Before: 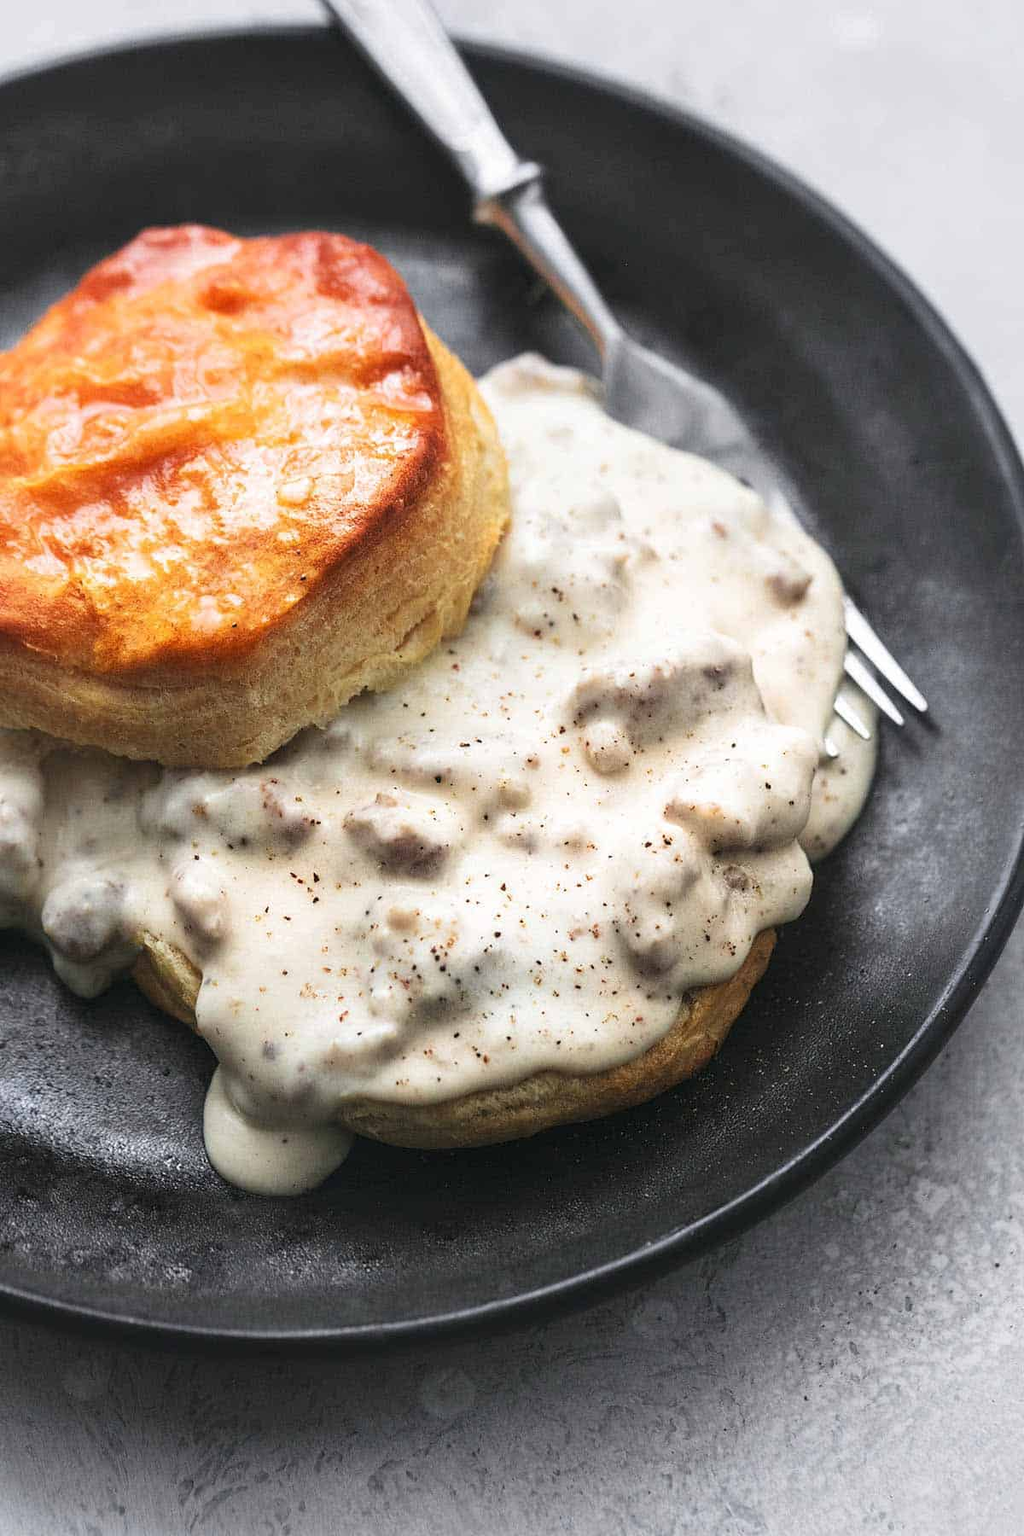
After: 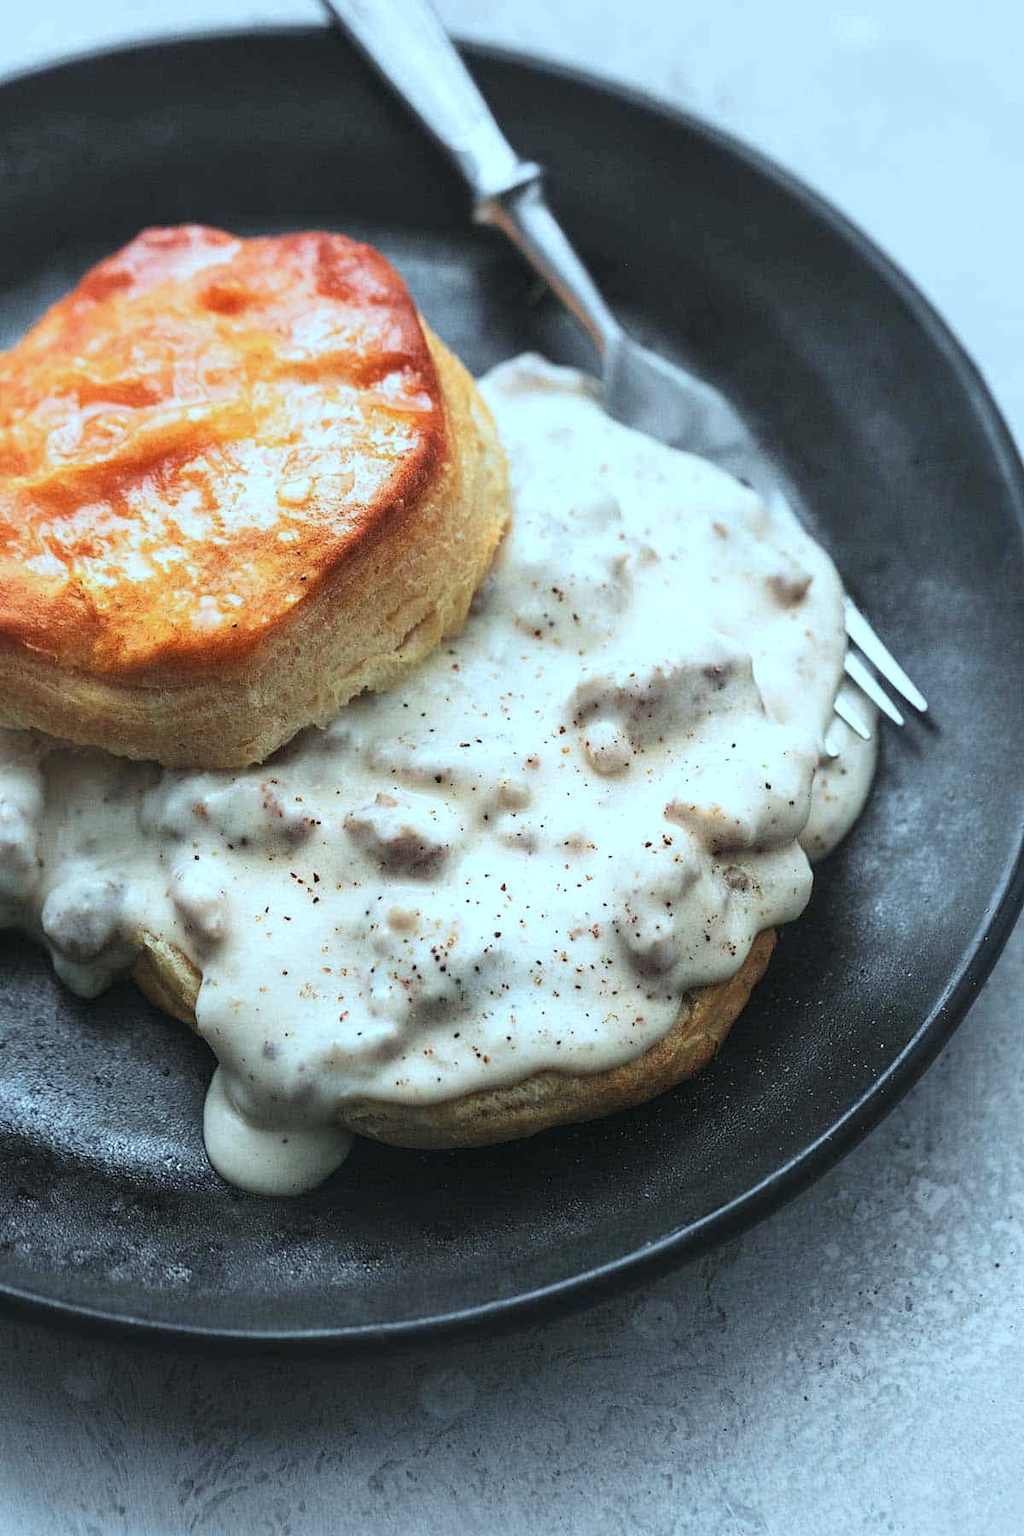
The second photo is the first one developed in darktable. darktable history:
color zones: curves: ch0 [(0.25, 0.5) (0.423, 0.5) (0.443, 0.5) (0.521, 0.756) (0.568, 0.5) (0.576, 0.5) (0.75, 0.5)]; ch1 [(0.25, 0.5) (0.423, 0.5) (0.443, 0.5) (0.539, 0.873) (0.624, 0.565) (0.631, 0.5) (0.75, 0.5)], mix -121.11%
color correction: highlights a* -11.99, highlights b* -15.21
